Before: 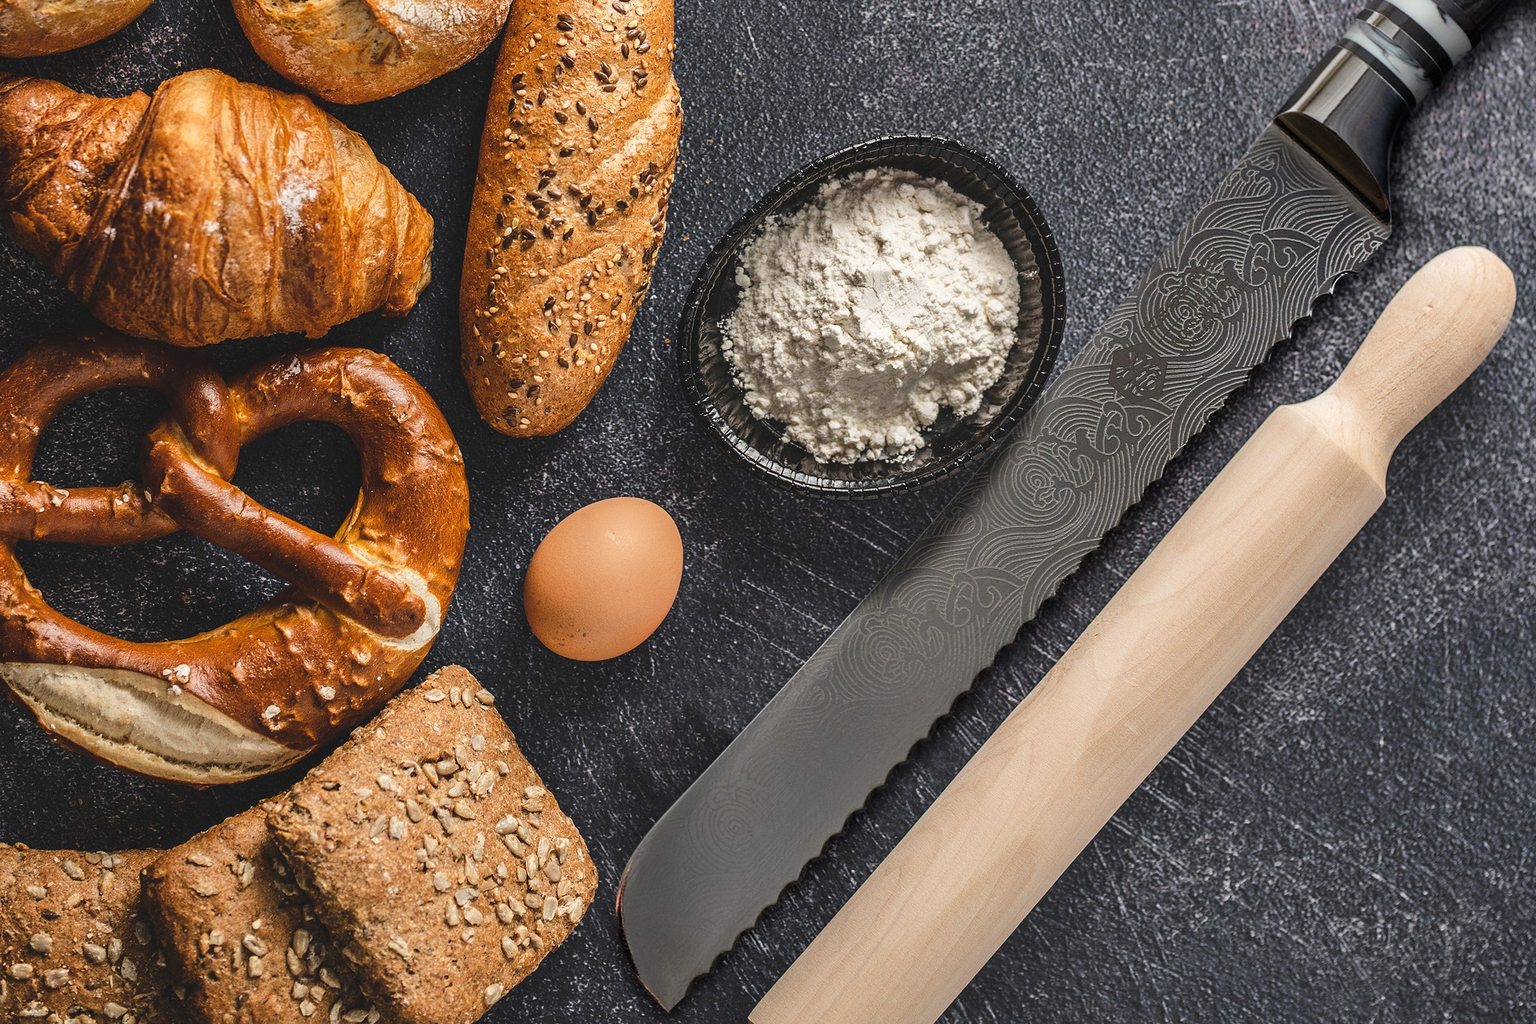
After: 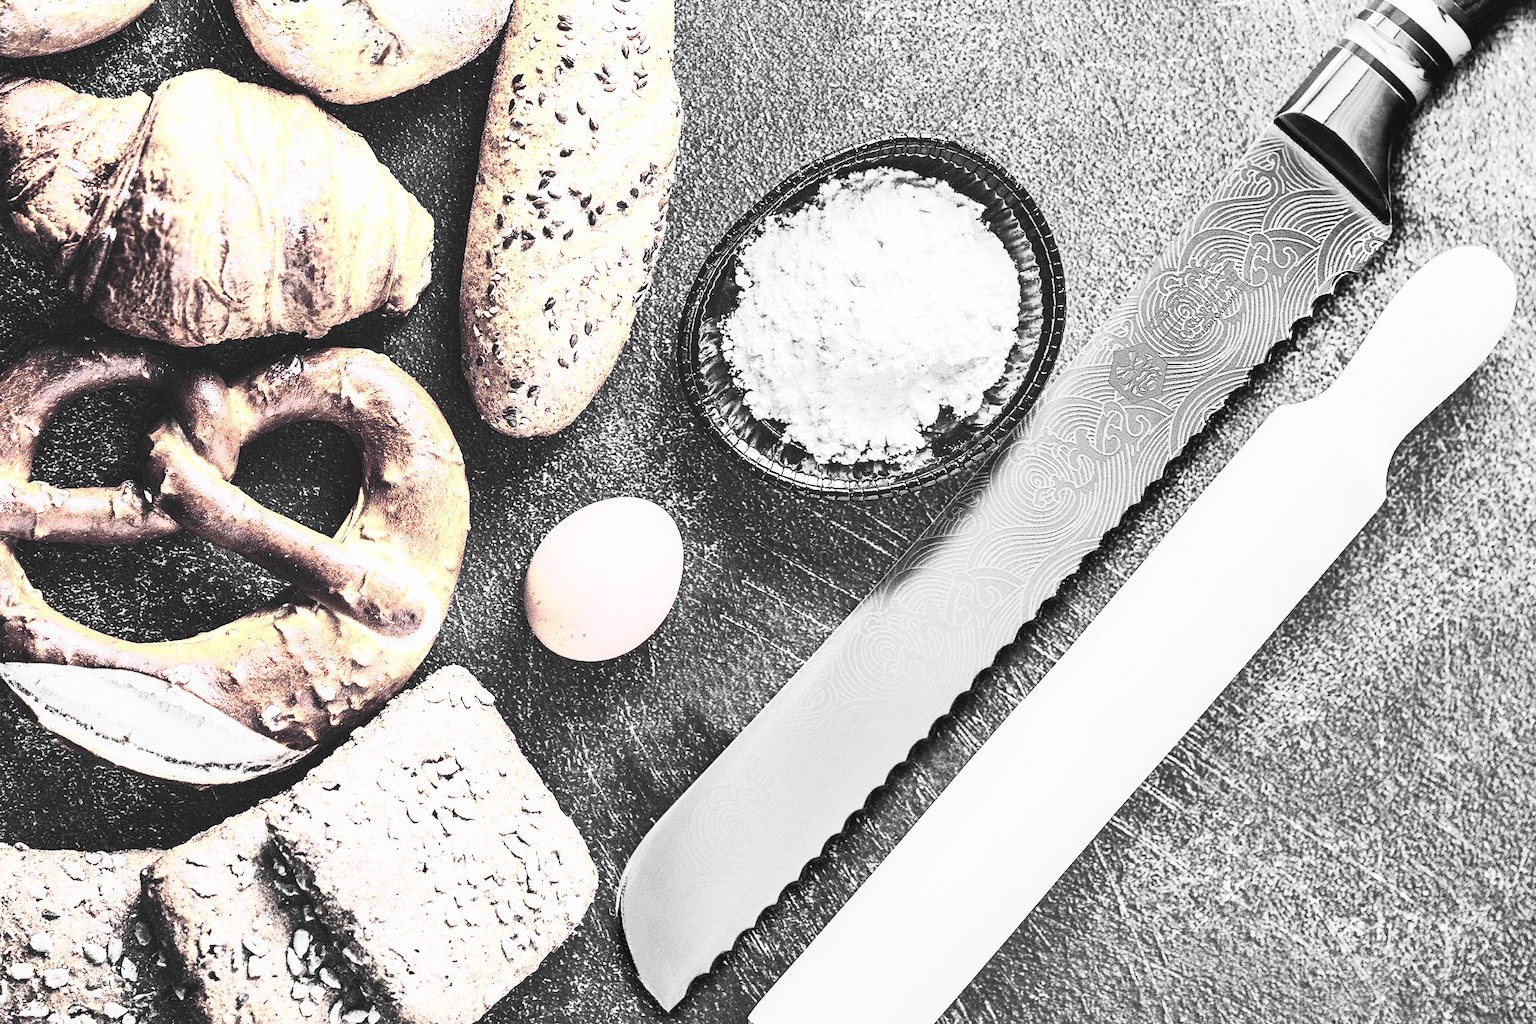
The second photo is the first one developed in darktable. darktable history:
white balance: red 0.766, blue 1.537
filmic rgb: black relative exposure -5 EV, hardness 2.88, contrast 1.4, highlights saturation mix -30%
tone curve: curves: ch0 [(0, 0.046) (0.04, 0.074) (0.831, 0.861) (1, 1)]; ch1 [(0, 0) (0.146, 0.159) (0.338, 0.365) (0.417, 0.455) (0.489, 0.486) (0.504, 0.502) (0.529, 0.537) (0.563, 0.567) (1, 1)]; ch2 [(0, 0) (0.307, 0.298) (0.388, 0.375) (0.443, 0.456) (0.485, 0.492) (0.544, 0.525) (1, 1)], color space Lab, independent channels, preserve colors none
color zones: curves: ch0 [(0, 0.447) (0.184, 0.543) (0.323, 0.476) (0.429, 0.445) (0.571, 0.443) (0.714, 0.451) (0.857, 0.452) (1, 0.447)]; ch1 [(0, 0.464) (0.176, 0.46) (0.287, 0.177) (0.429, 0.002) (0.571, 0) (0.714, 0) (0.857, 0) (1, 0.464)], mix 20%
contrast brightness saturation: contrast 0.57, brightness 0.57, saturation -0.34
exposure: black level correction 0.001, exposure 1.646 EV, compensate exposure bias true, compensate highlight preservation false
